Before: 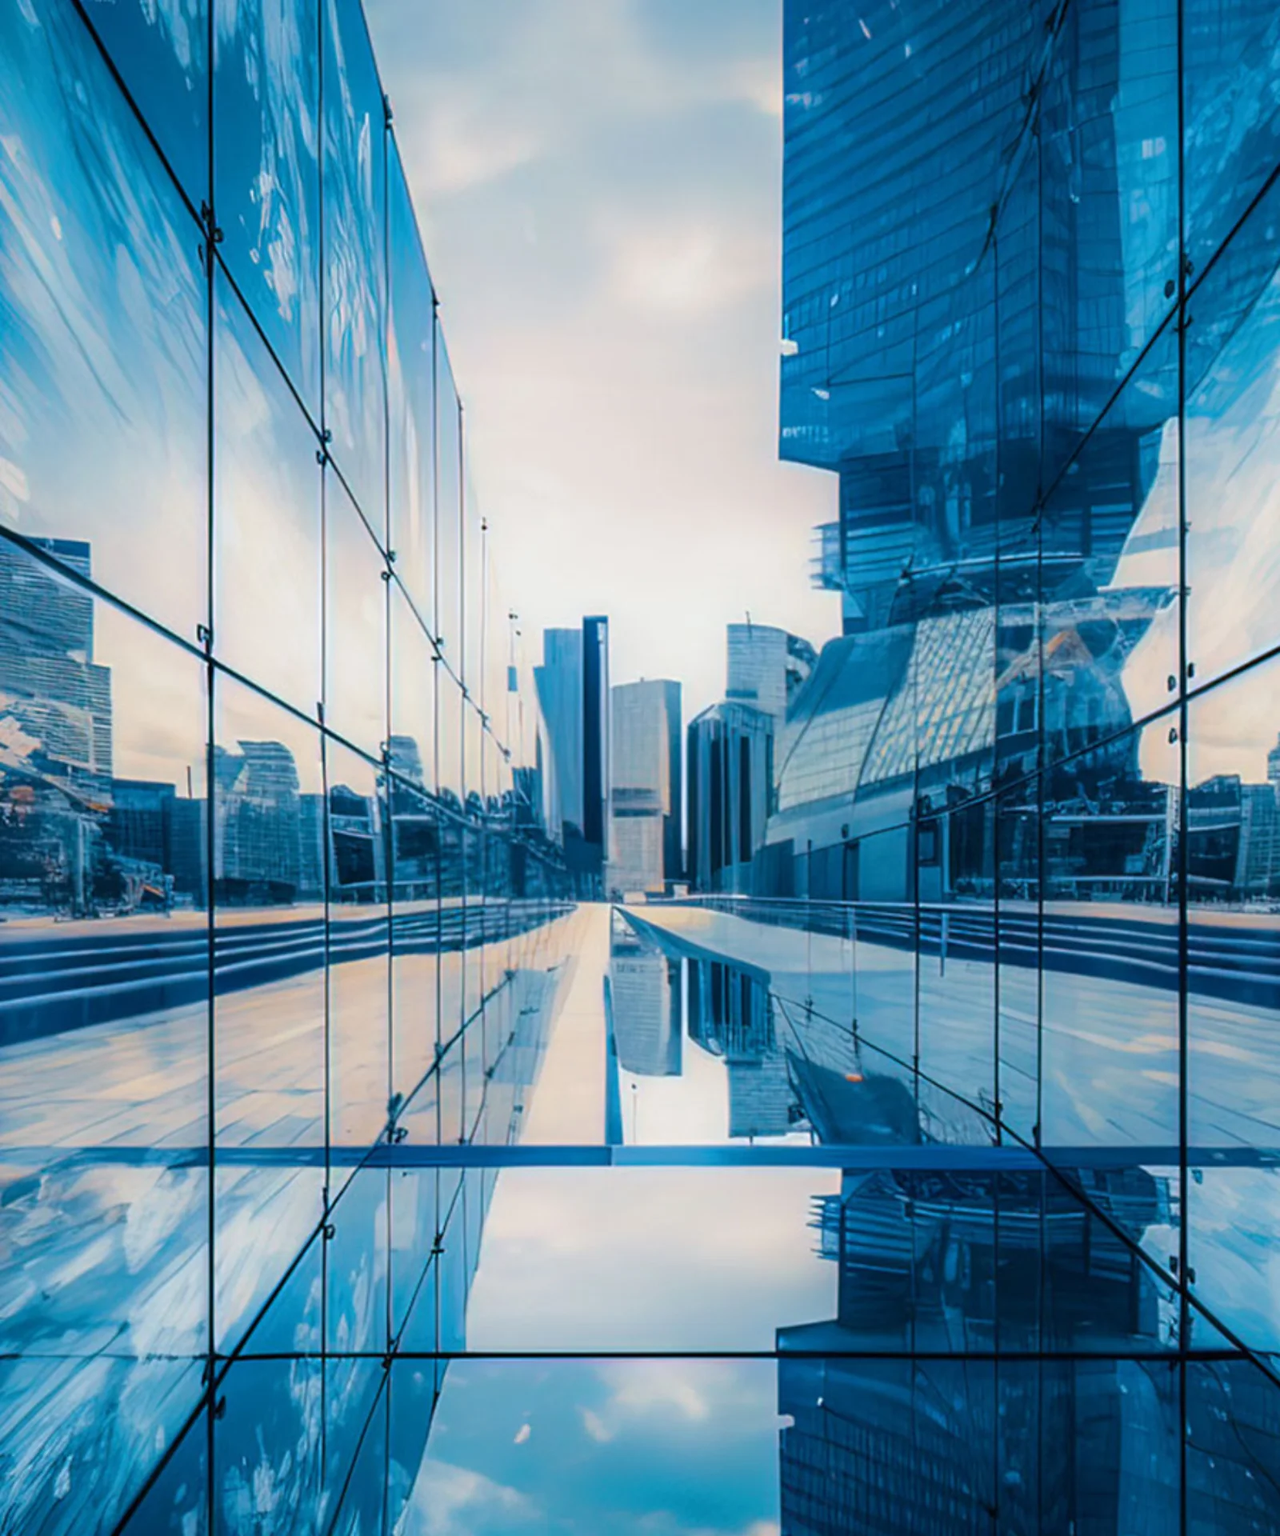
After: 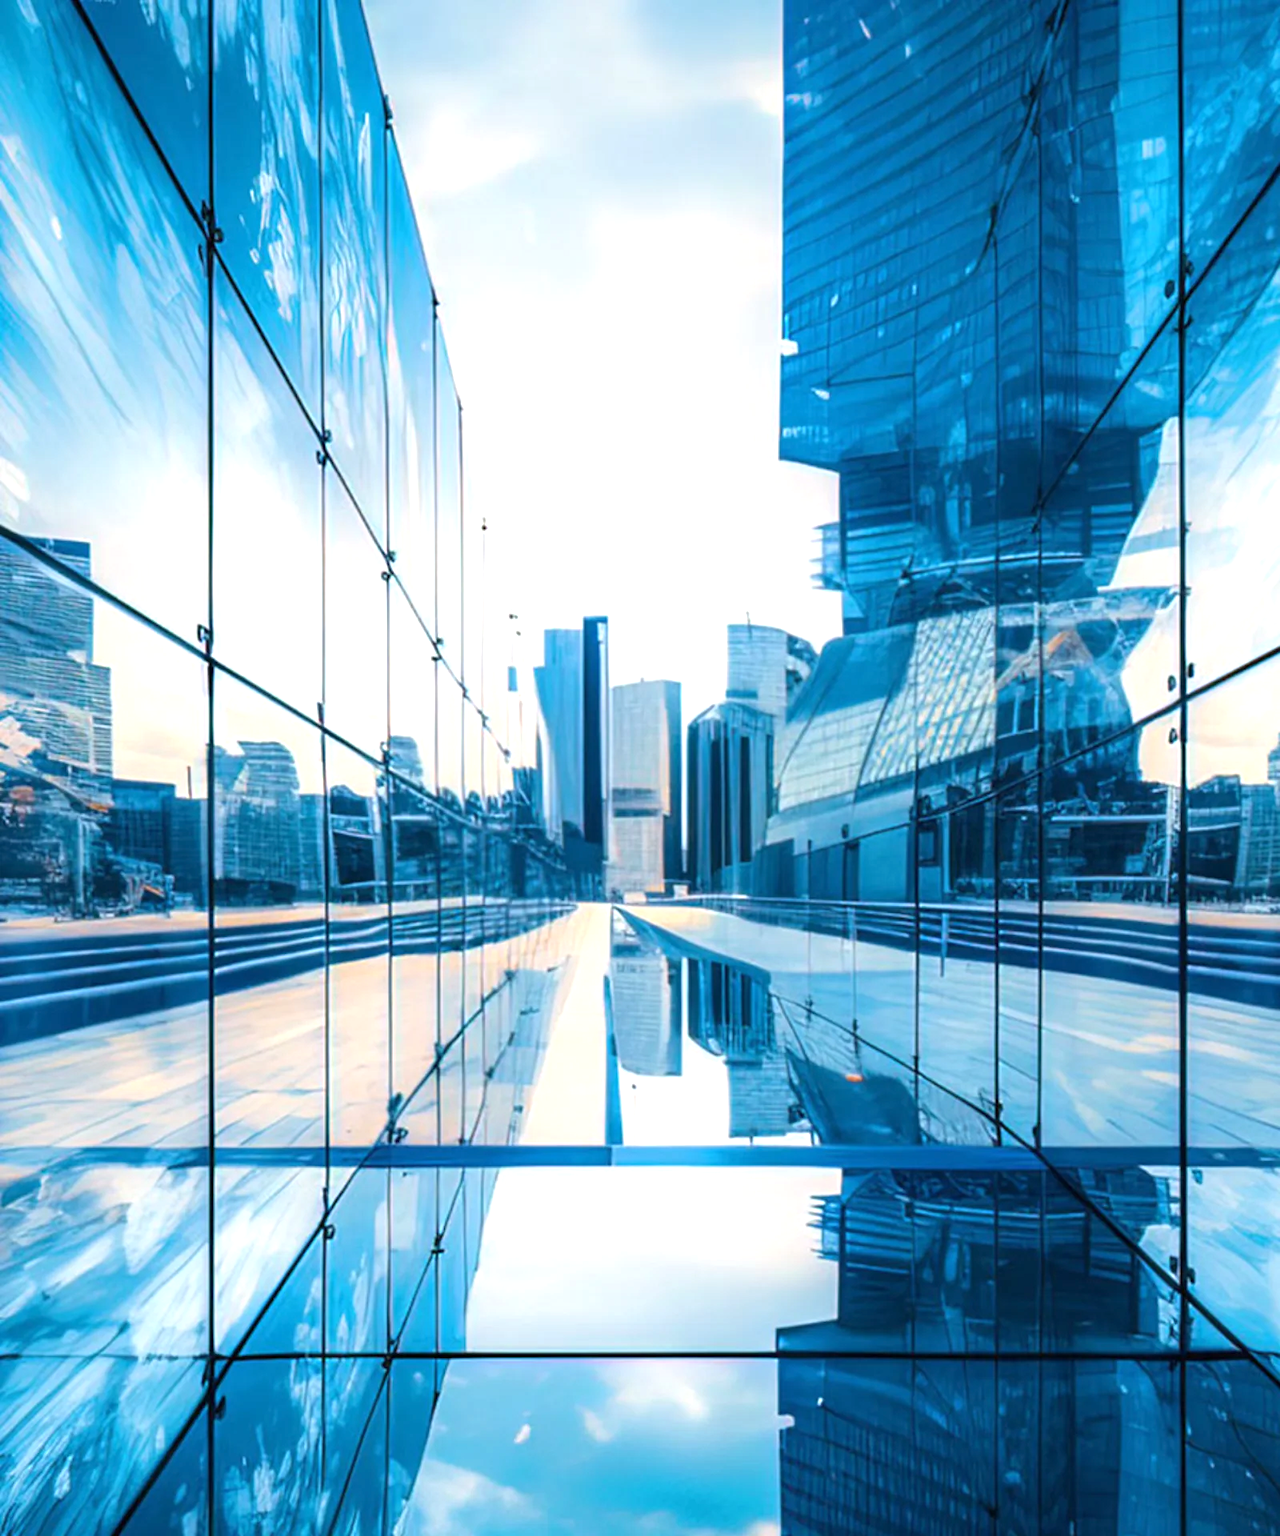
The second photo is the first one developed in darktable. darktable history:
exposure: exposure 0.7 EV, compensate highlight preservation false
tone equalizer: on, module defaults
